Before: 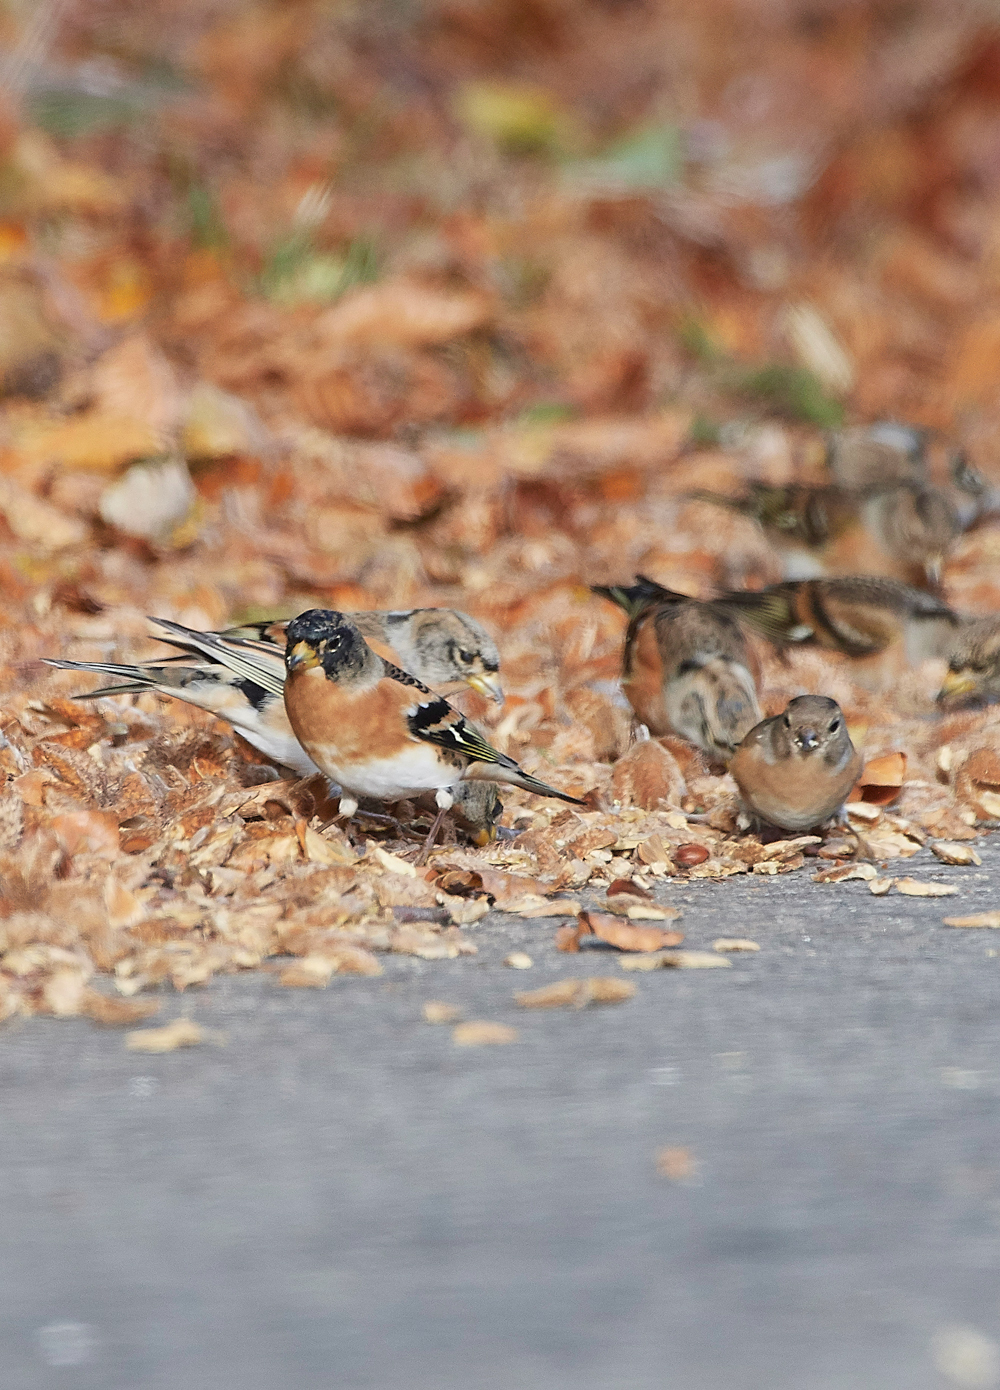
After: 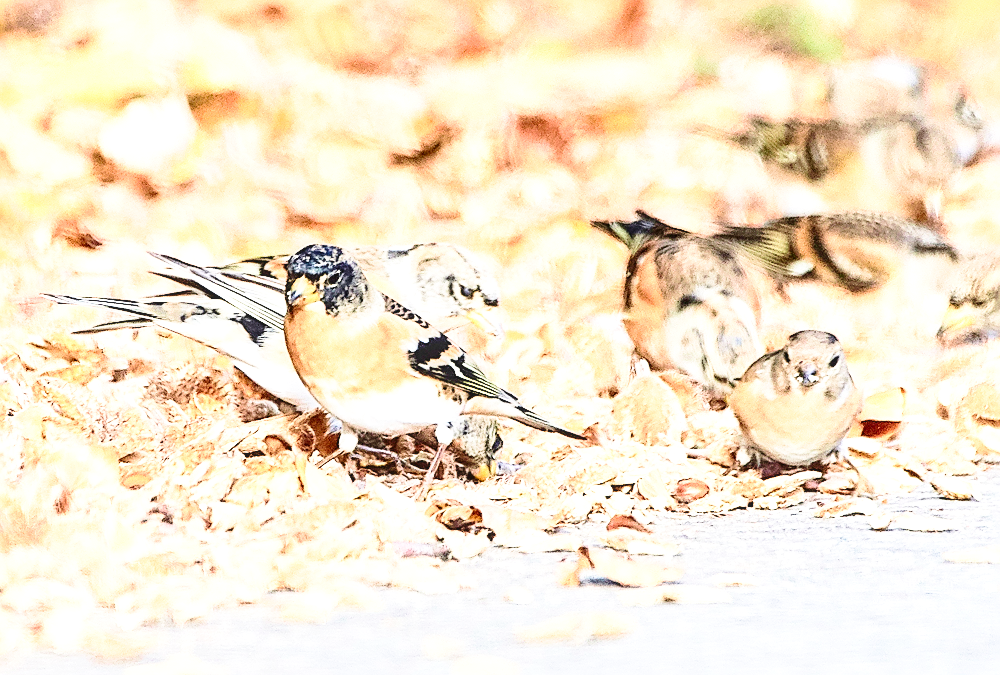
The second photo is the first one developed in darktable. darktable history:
velvia: strength 24.43%
sharpen: amount 0.56
base curve: curves: ch0 [(0, 0) (0.028, 0.03) (0.121, 0.232) (0.46, 0.748) (0.859, 0.968) (1, 1)], preserve colors none
contrast brightness saturation: contrast 0.291
local contrast: on, module defaults
crop and rotate: top 26.314%, bottom 25.097%
exposure: black level correction 0, exposure 1.199 EV, compensate highlight preservation false
shadows and highlights: shadows 31.33, highlights 0.786, soften with gaussian
